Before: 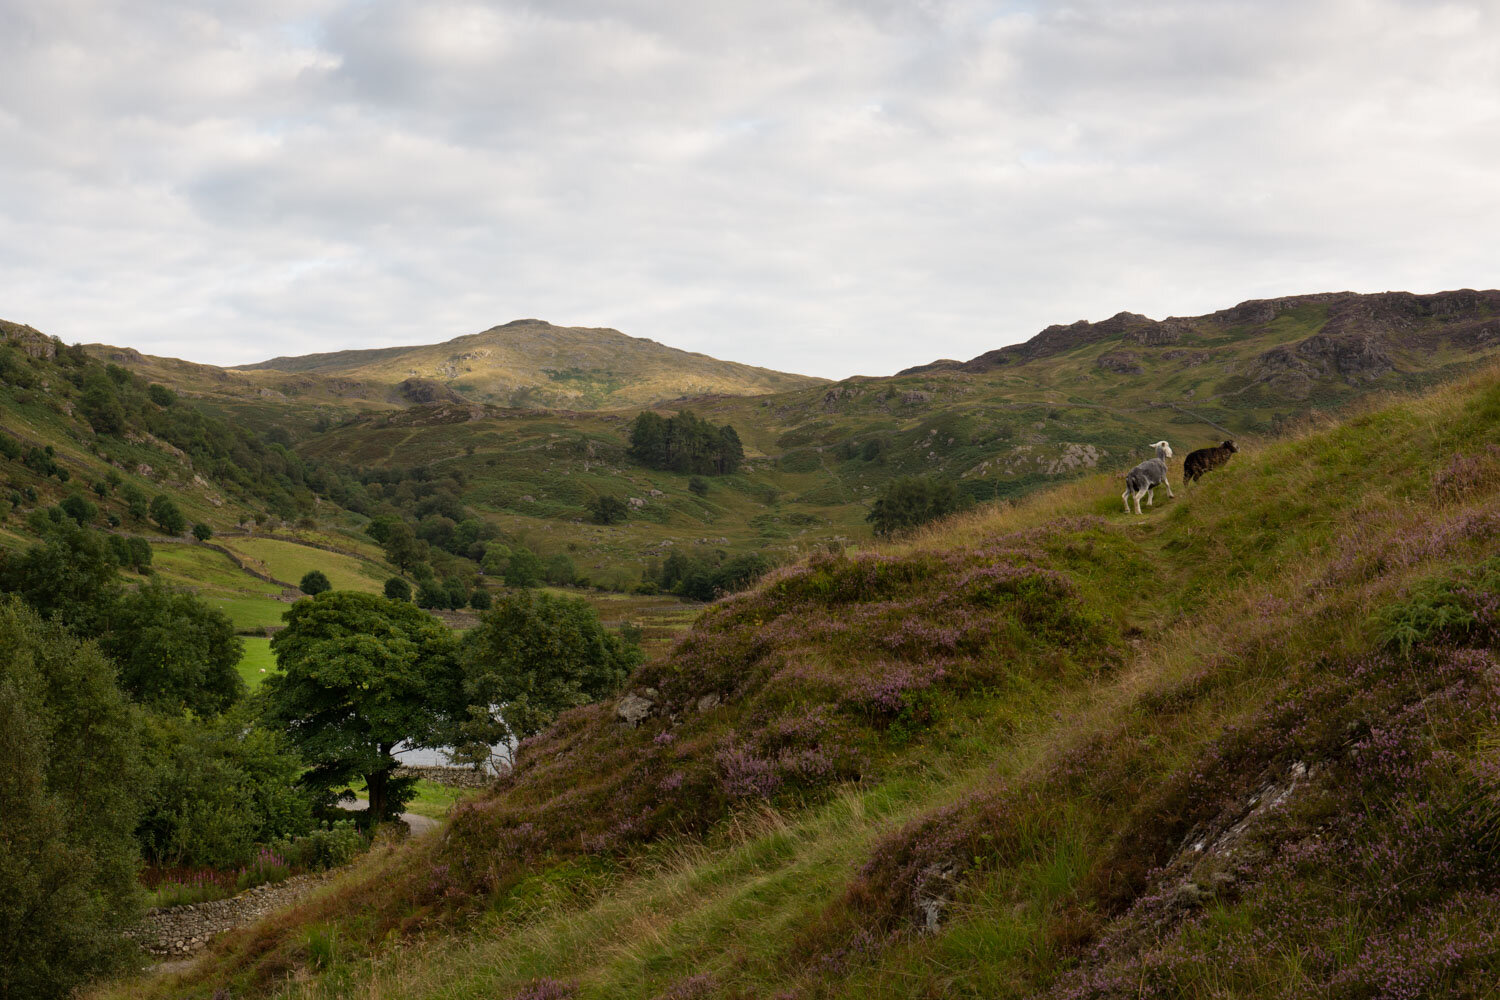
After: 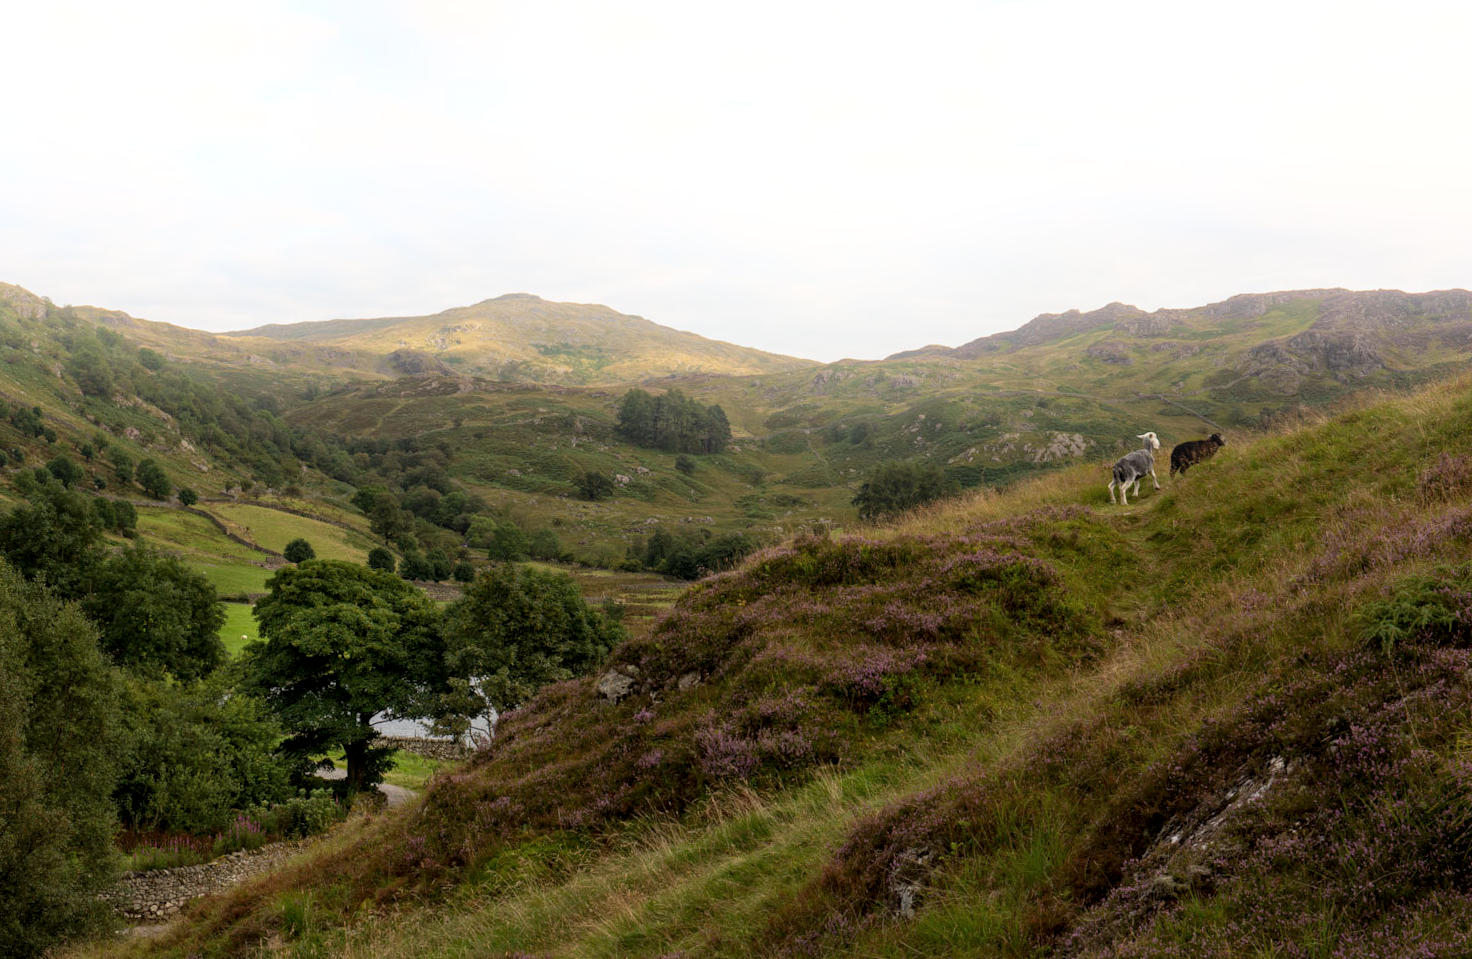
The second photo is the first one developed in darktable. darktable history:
bloom: on, module defaults
local contrast: highlights 55%, shadows 52%, detail 130%, midtone range 0.452
rotate and perspective: rotation 1.57°, crop left 0.018, crop right 0.982, crop top 0.039, crop bottom 0.961
